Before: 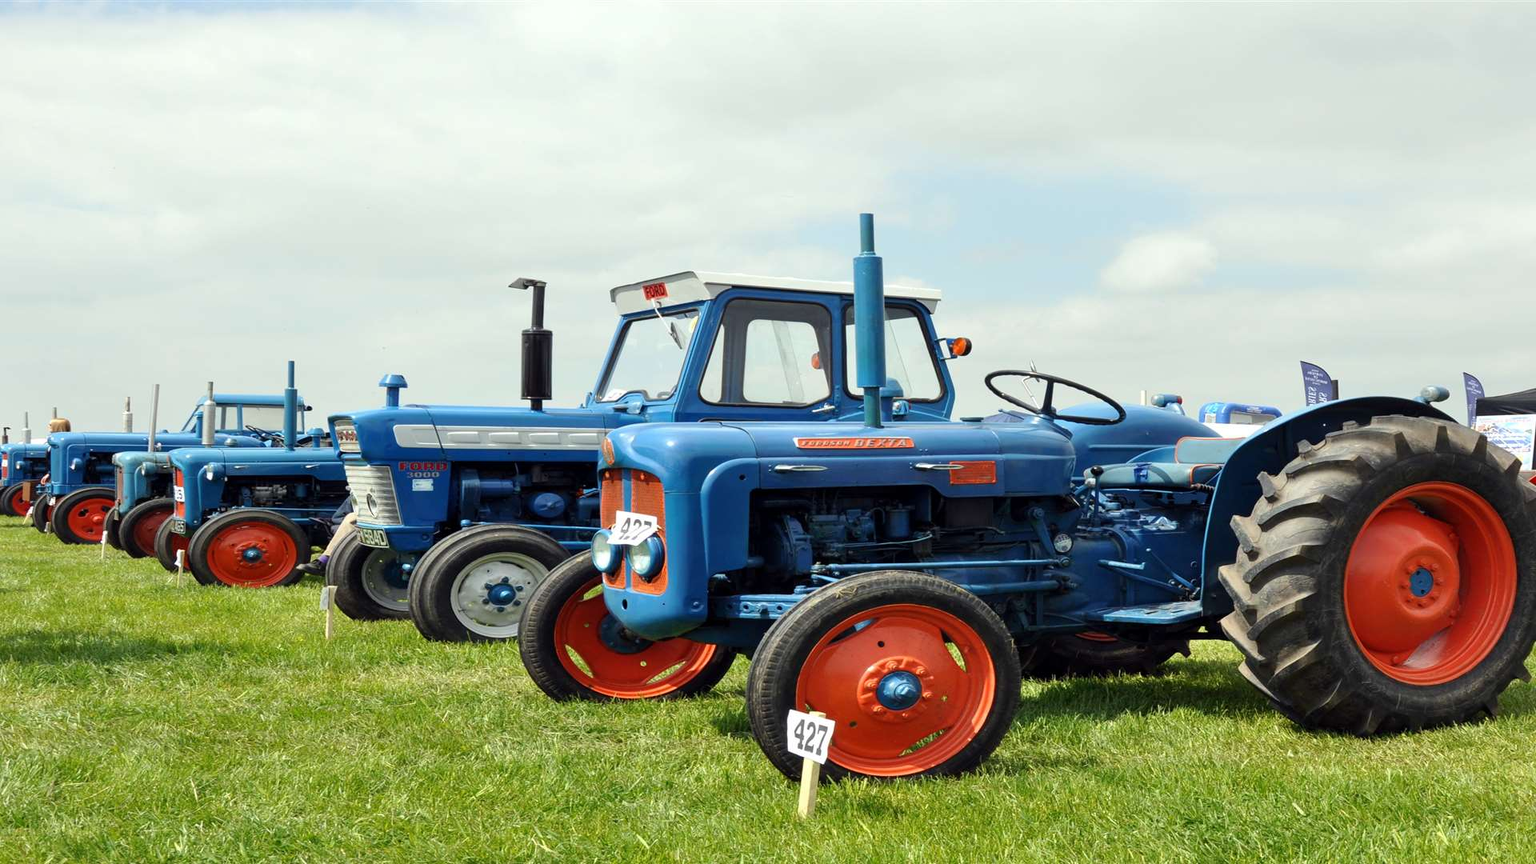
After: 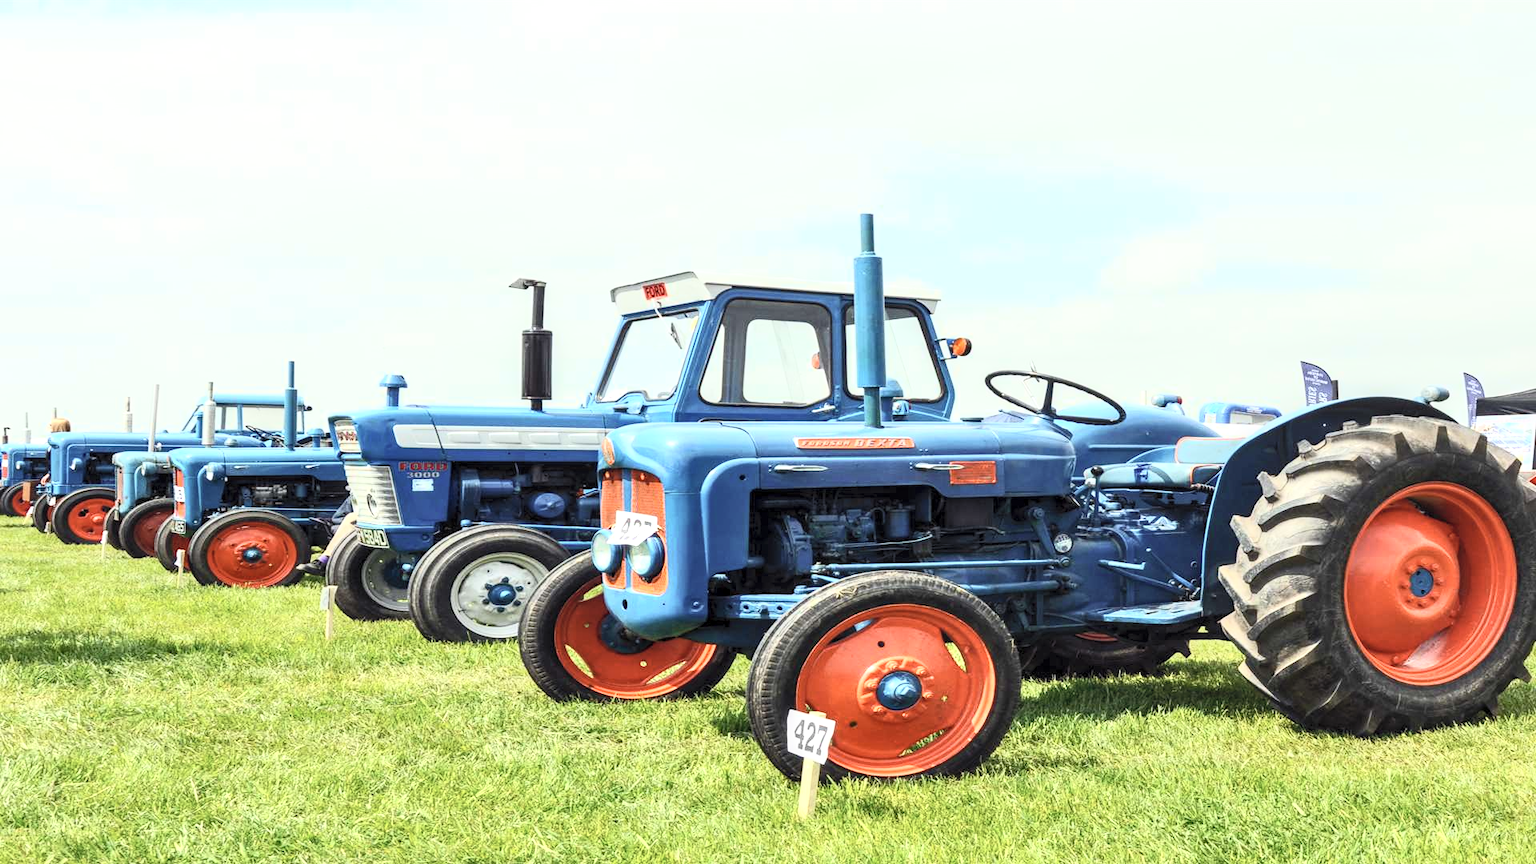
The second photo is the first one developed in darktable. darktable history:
contrast brightness saturation: contrast 0.386, brightness 0.534
levels: levels [0, 0.492, 0.984]
local contrast: detail 130%
